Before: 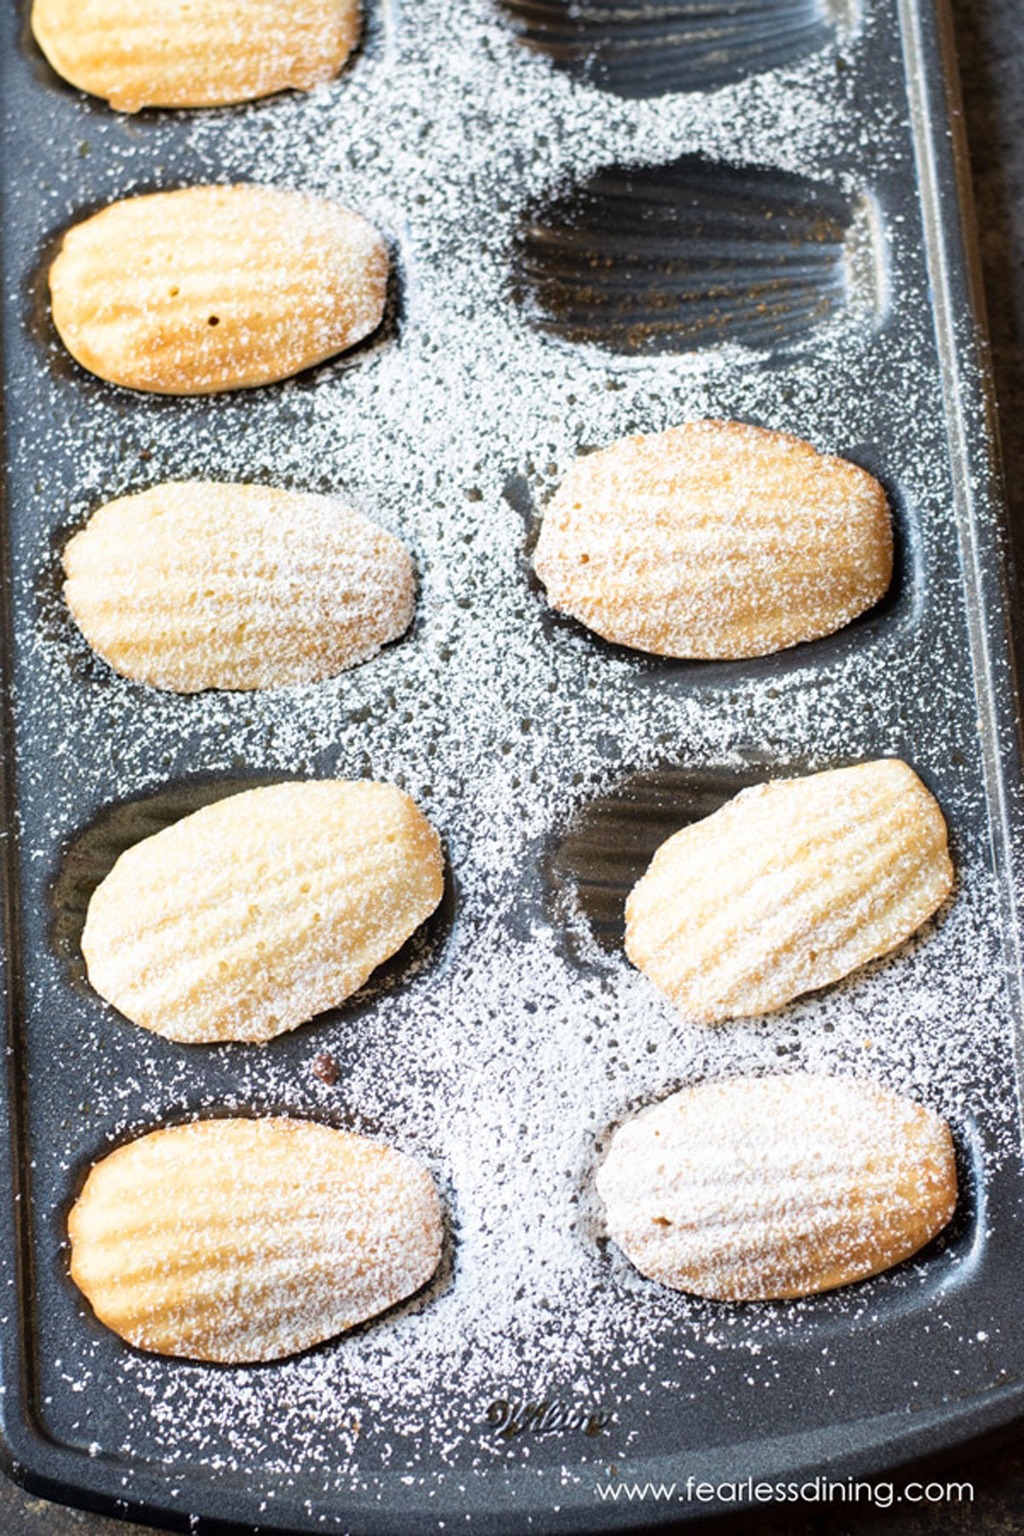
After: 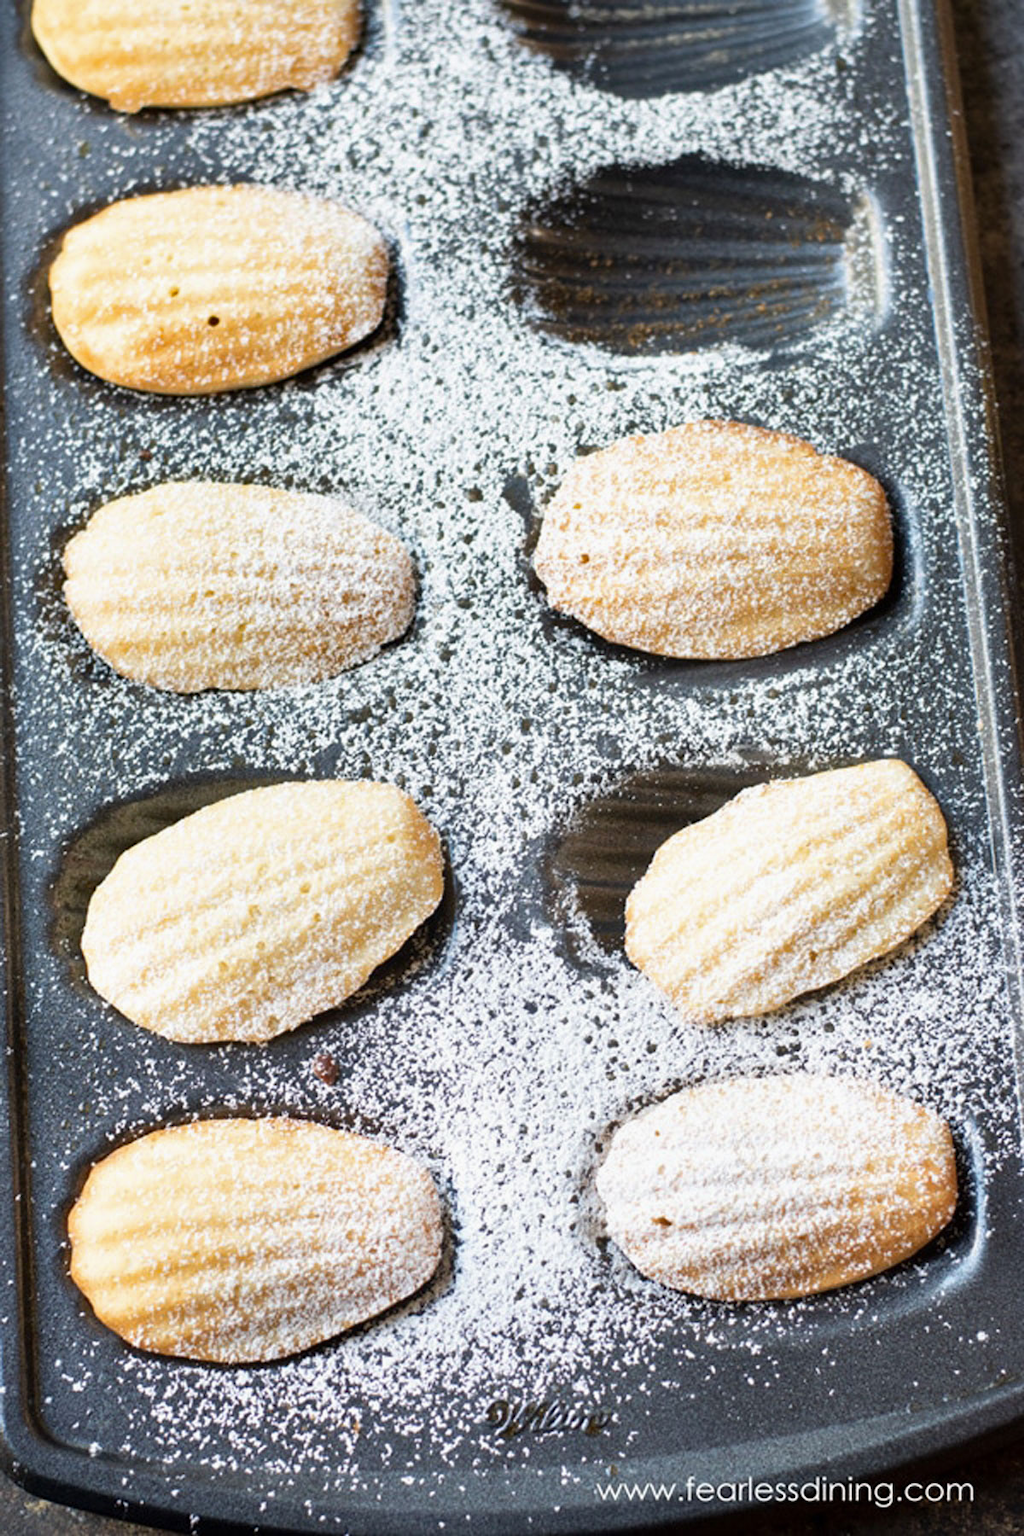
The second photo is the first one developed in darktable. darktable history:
exposure: exposure -0.047 EV, compensate highlight preservation false
shadows and highlights: shadows 20.97, highlights -36.7, soften with gaussian
